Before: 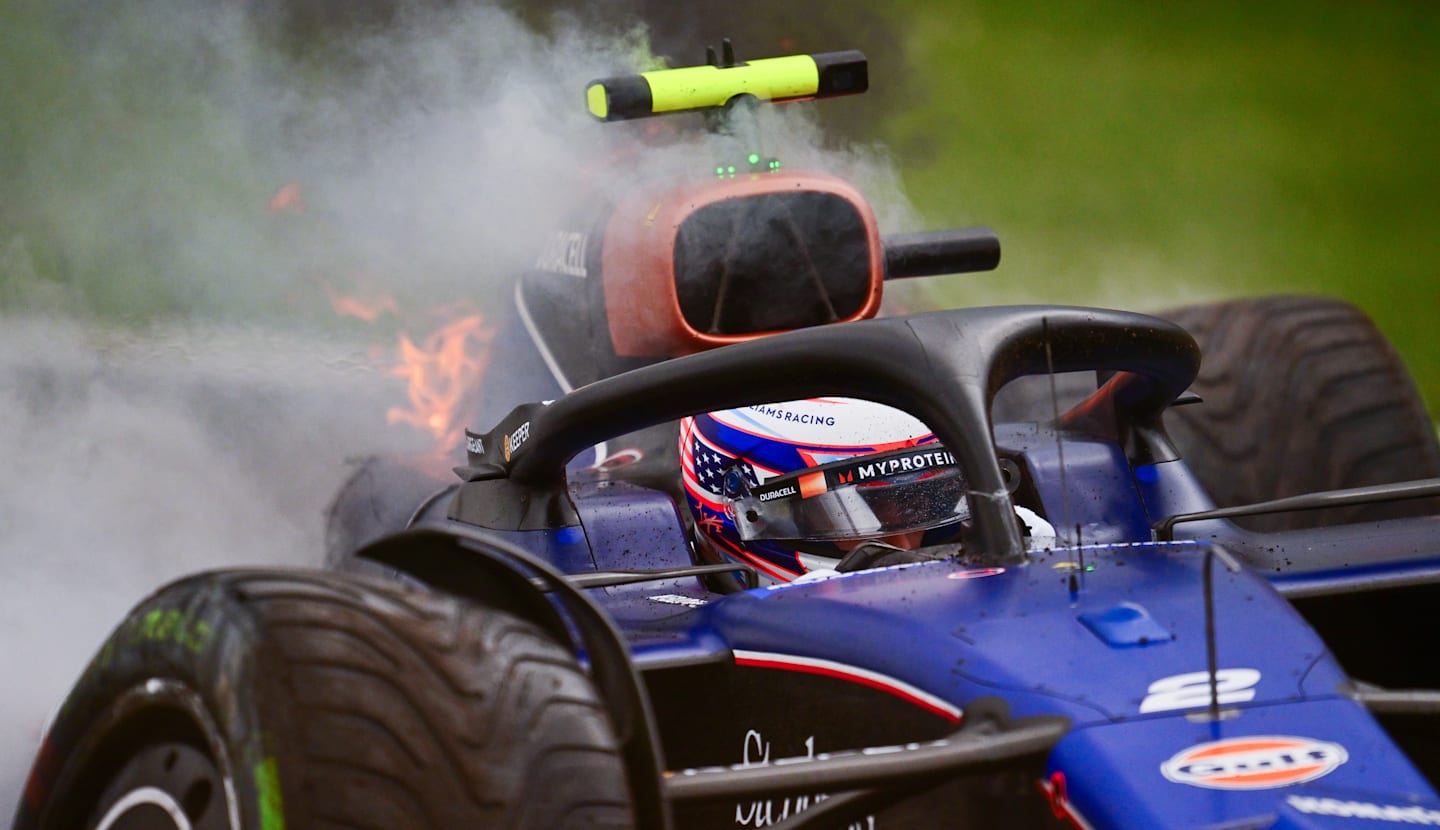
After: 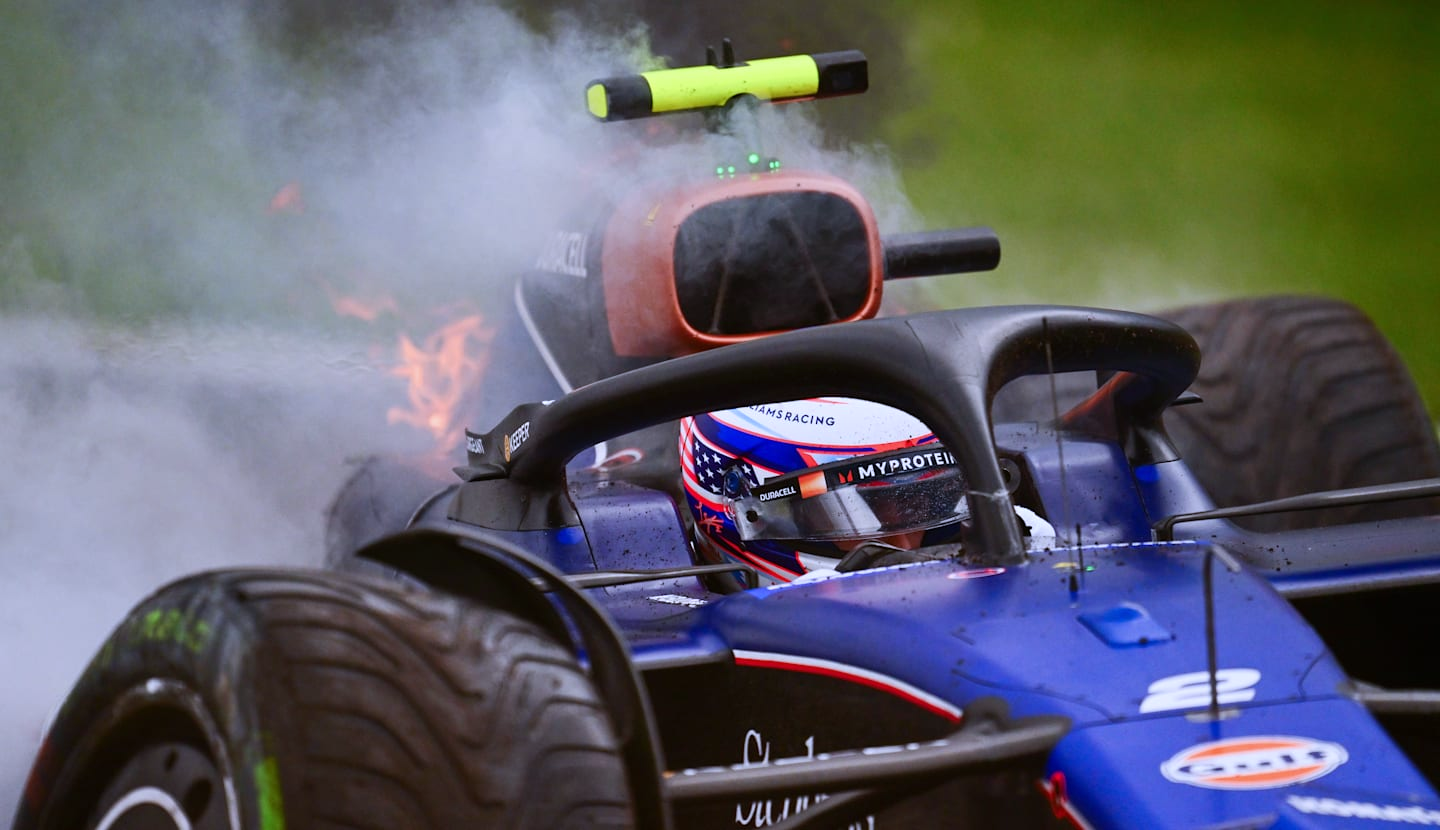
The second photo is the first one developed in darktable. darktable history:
white balance: red 0.967, blue 1.119, emerald 0.756
